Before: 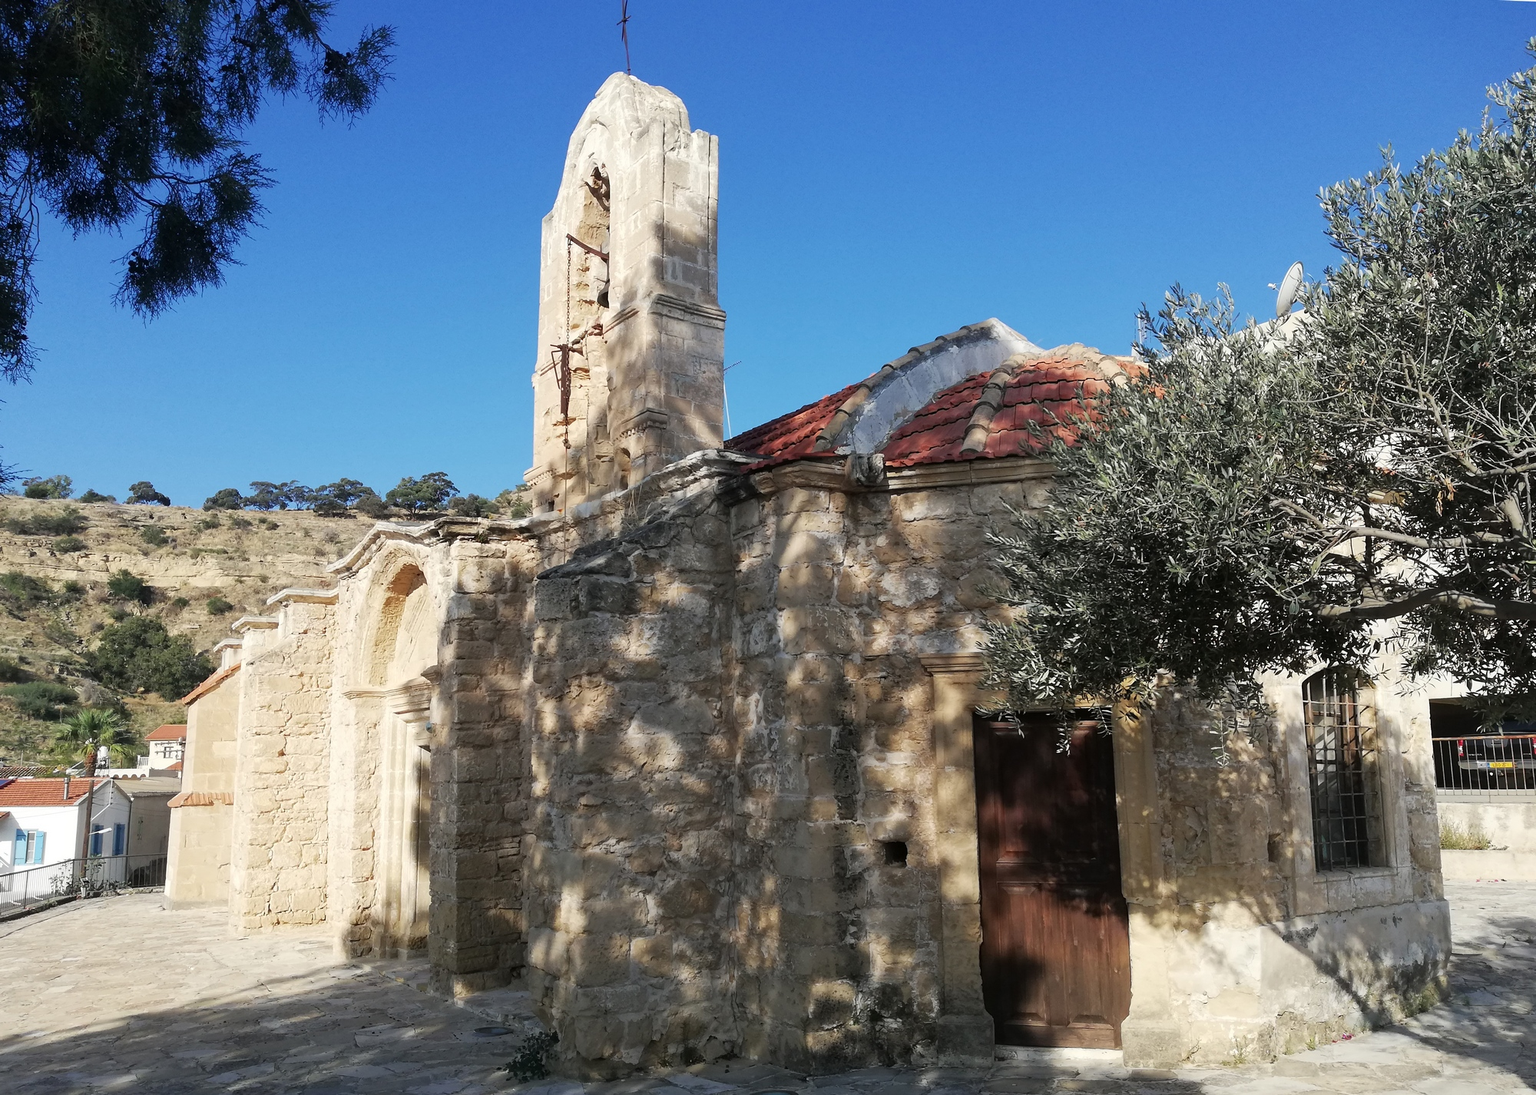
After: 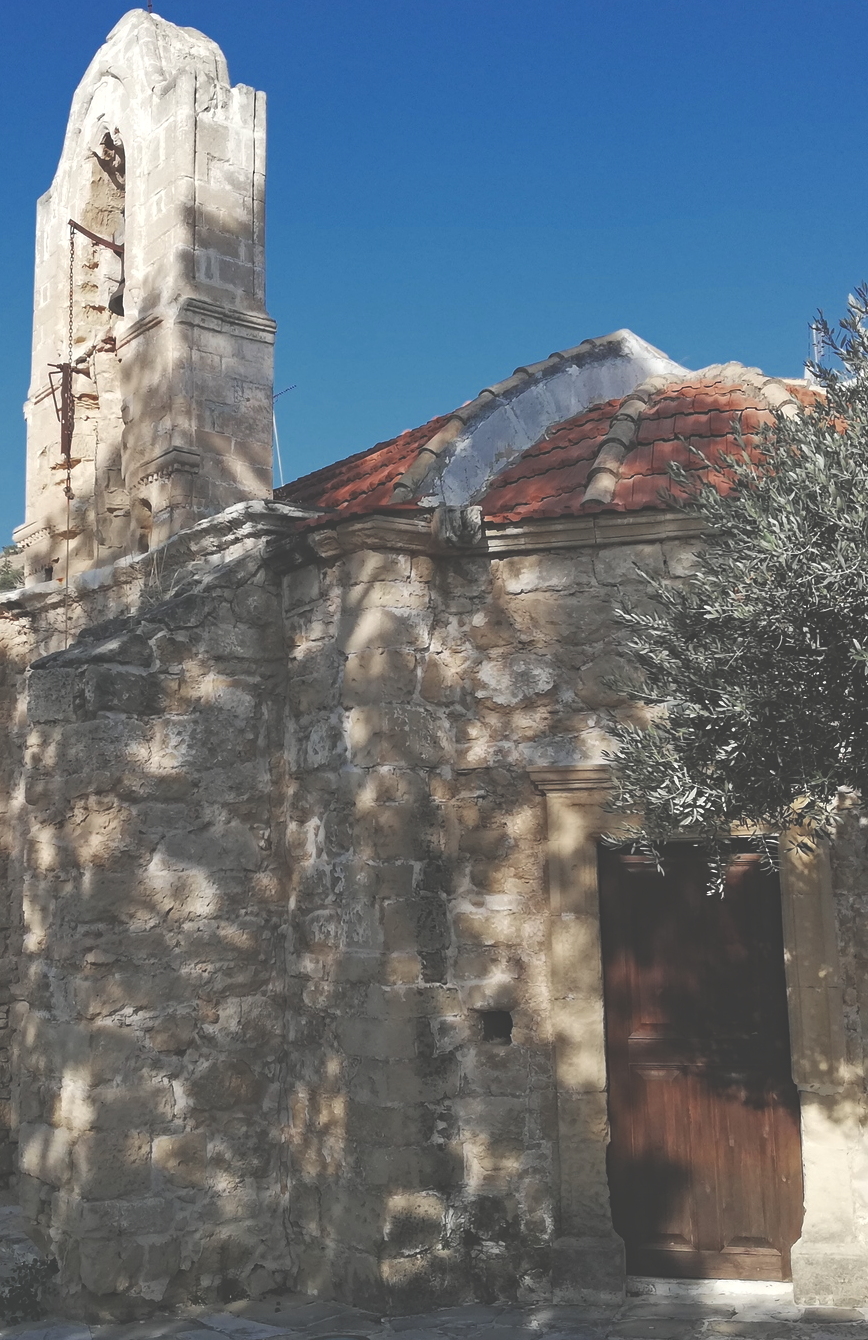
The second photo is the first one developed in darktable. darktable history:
crop: left 33.487%, top 6.024%, right 23.07%
exposure: black level correction -0.042, exposure 0.065 EV, compensate highlight preservation false
haze removal: compatibility mode true, adaptive false
color zones: curves: ch0 [(0, 0.5) (0.125, 0.4) (0.25, 0.5) (0.375, 0.4) (0.5, 0.4) (0.625, 0.35) (0.75, 0.35) (0.875, 0.5)]; ch1 [(0, 0.35) (0.125, 0.45) (0.25, 0.35) (0.375, 0.35) (0.5, 0.35) (0.625, 0.35) (0.75, 0.45) (0.875, 0.35)]; ch2 [(0, 0.6) (0.125, 0.5) (0.25, 0.5) (0.375, 0.6) (0.5, 0.6) (0.625, 0.5) (0.75, 0.5) (0.875, 0.5)]
